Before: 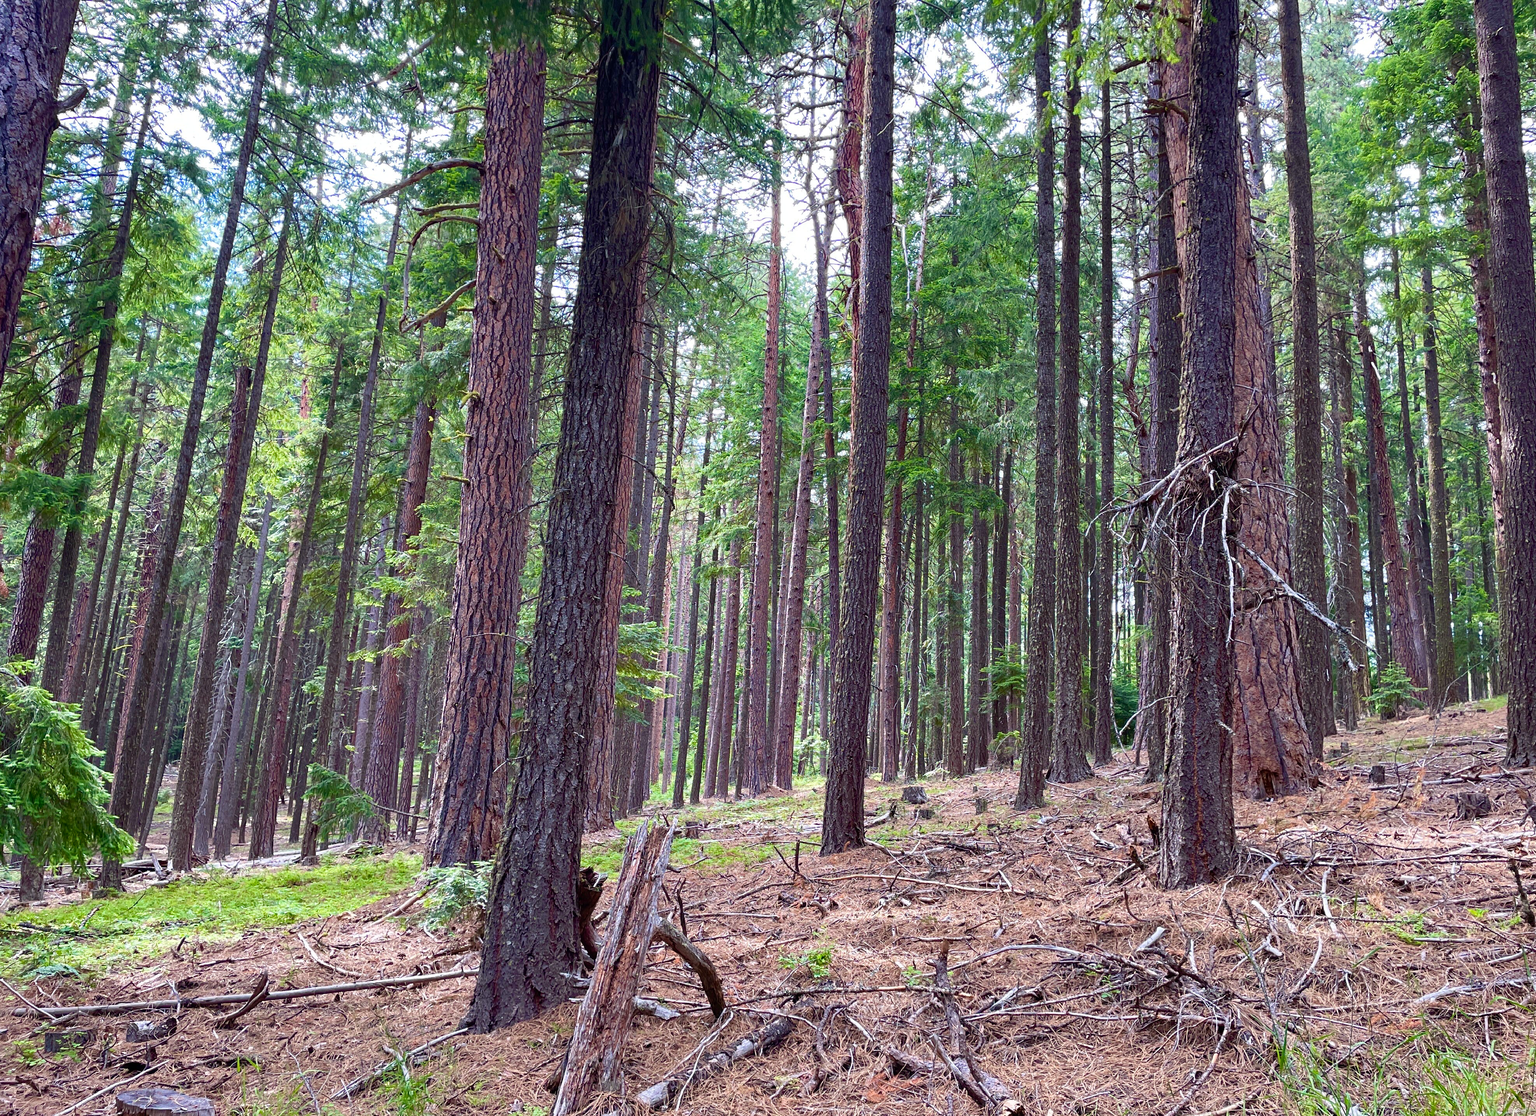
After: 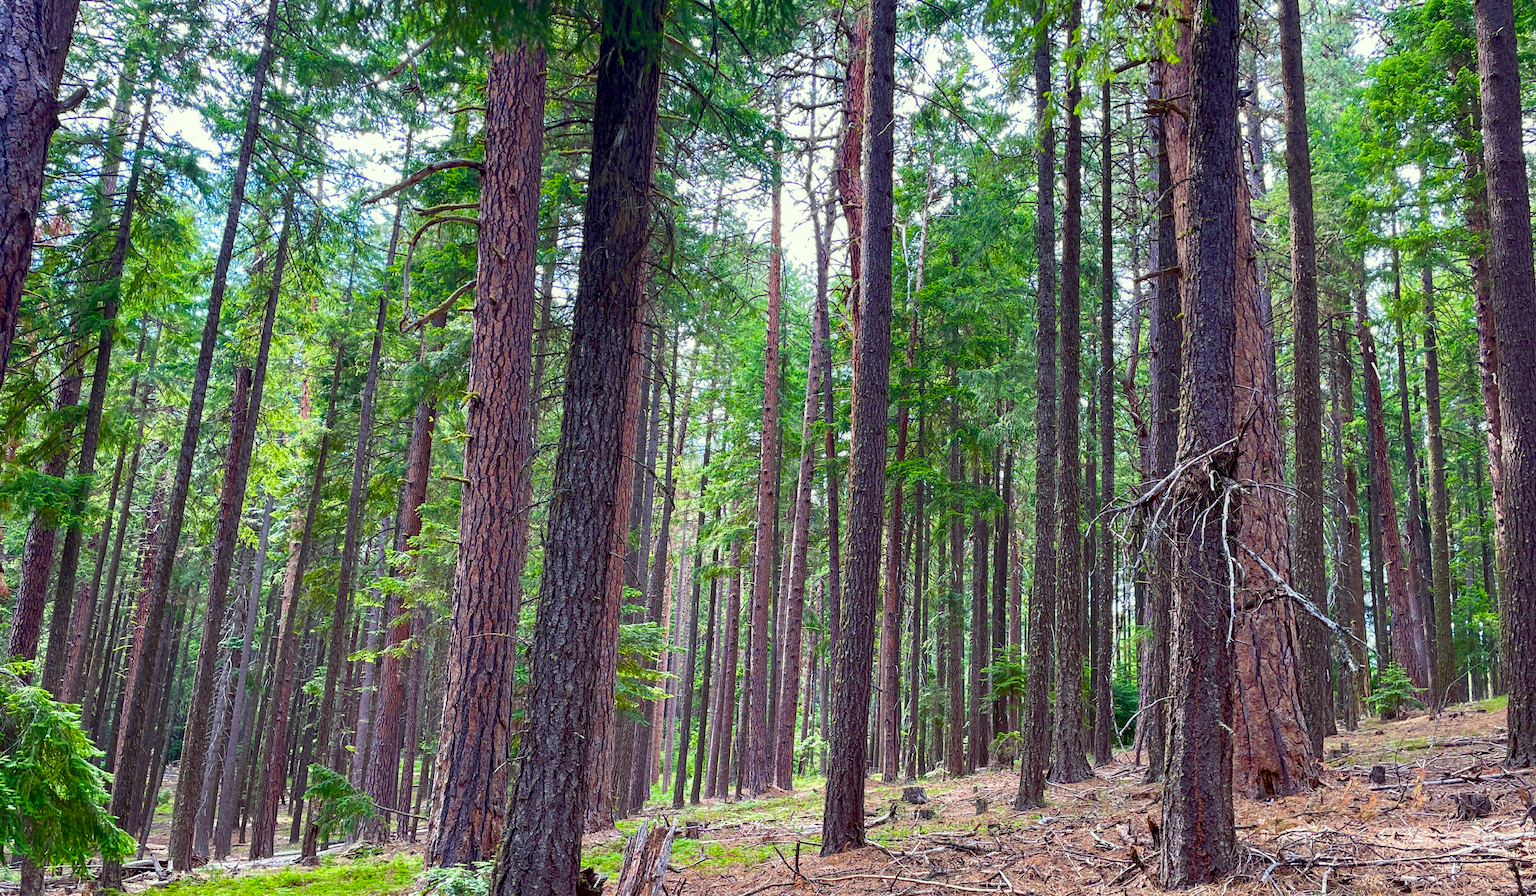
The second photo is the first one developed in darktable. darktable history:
crop: bottom 19.644%
local contrast: highlights 61%, shadows 106%, detail 107%, midtone range 0.529
color balance: output saturation 120%
color correction: highlights a* -4.28, highlights b* 6.53
